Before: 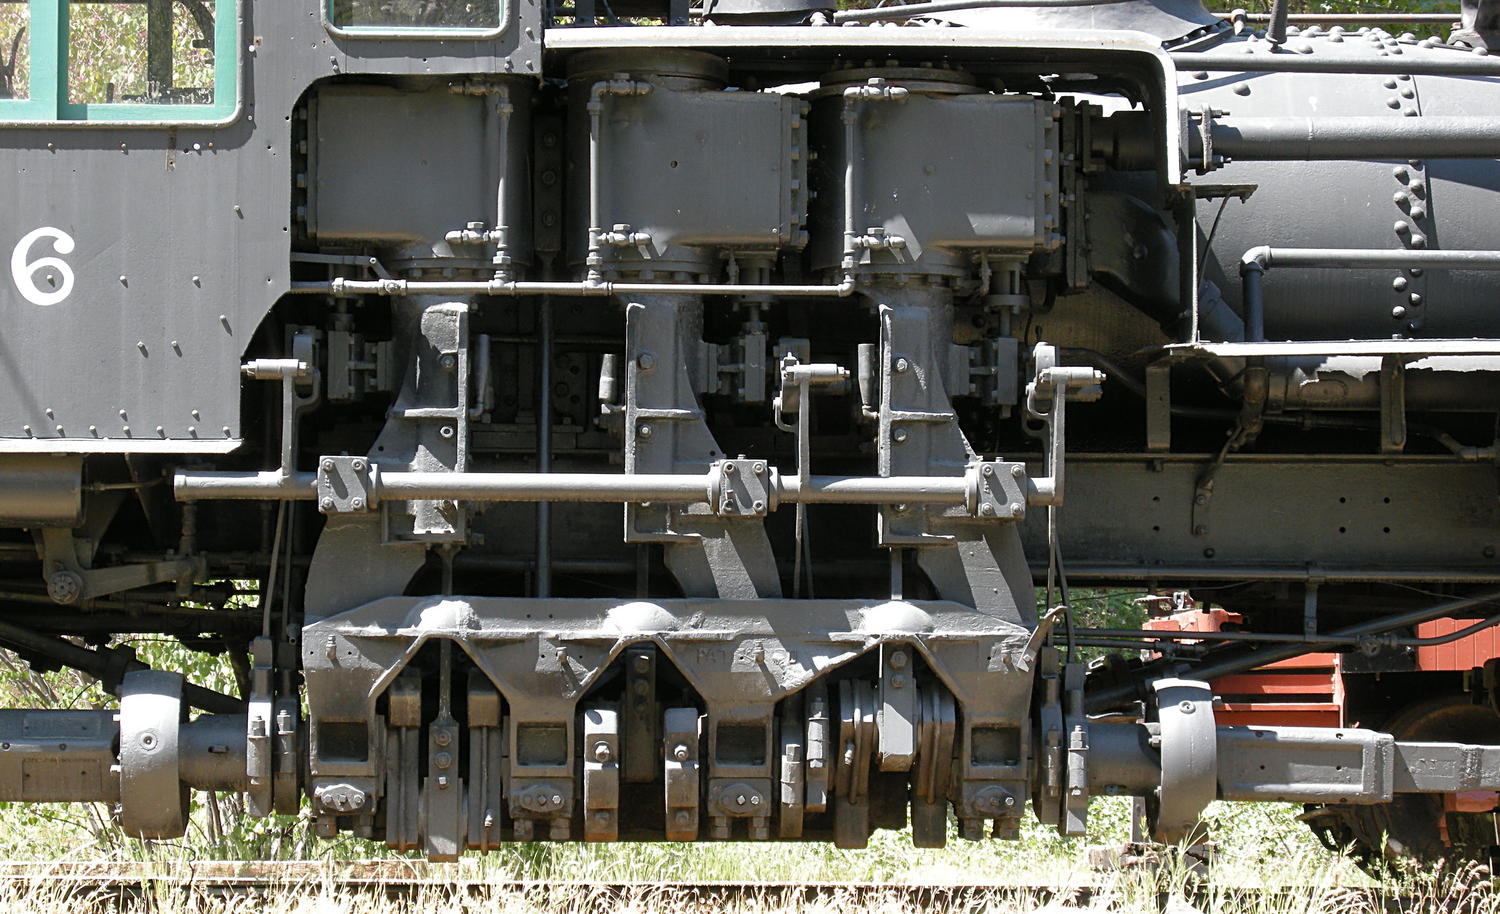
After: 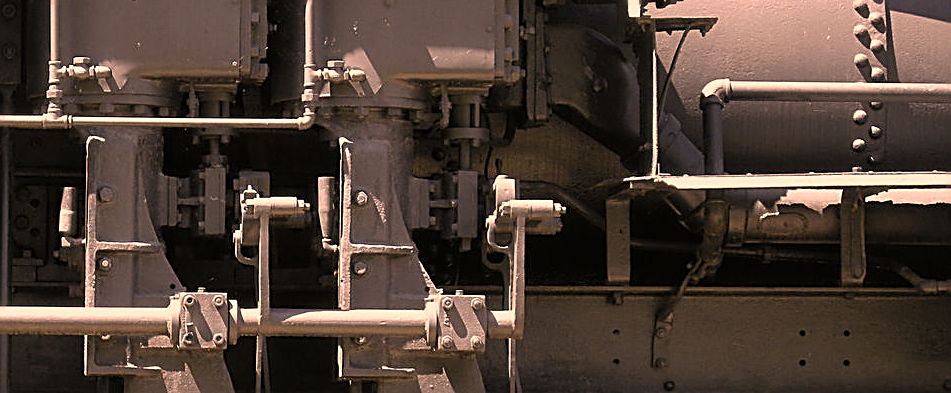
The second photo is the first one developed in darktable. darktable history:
crop: left 36.003%, top 18.292%, right 0.56%, bottom 38.648%
color correction: highlights a* 39.46, highlights b* 39.75, saturation 0.694
color zones: curves: ch1 [(0.077, 0.436) (0.25, 0.5) (0.75, 0.5)]
sharpen: on, module defaults
